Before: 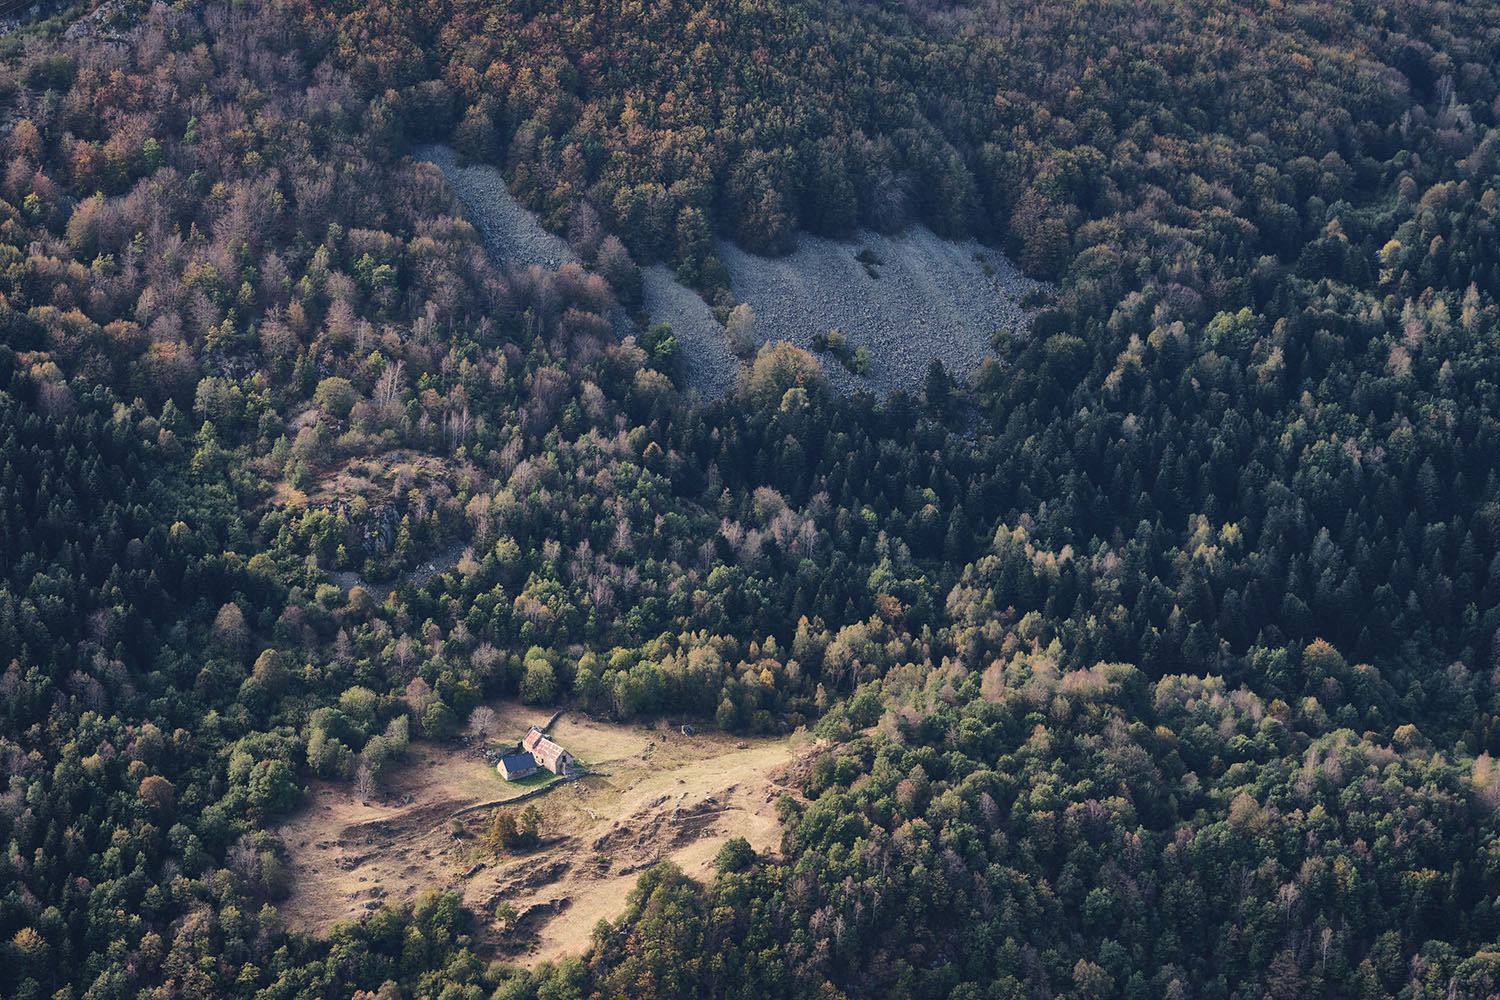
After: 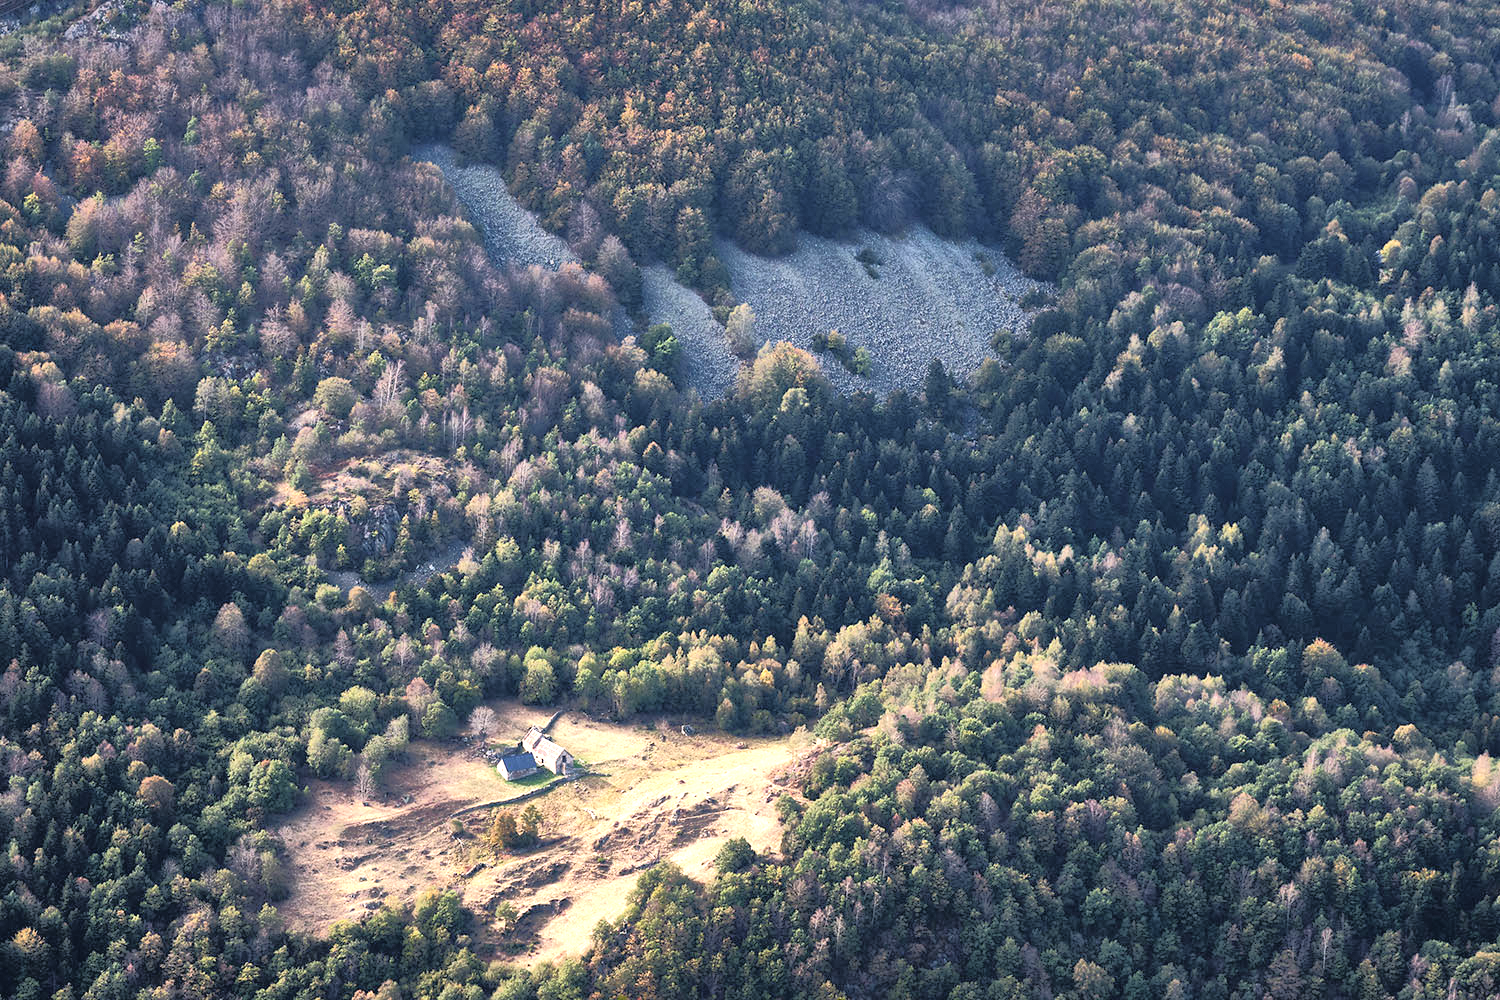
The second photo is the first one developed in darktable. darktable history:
exposure: black level correction 0, exposure 1.103 EV, compensate highlight preservation false
tone equalizer: -8 EV -1.83 EV, -7 EV -1.15 EV, -6 EV -1.61 EV, edges refinement/feathering 500, mask exposure compensation -1.57 EV, preserve details no
